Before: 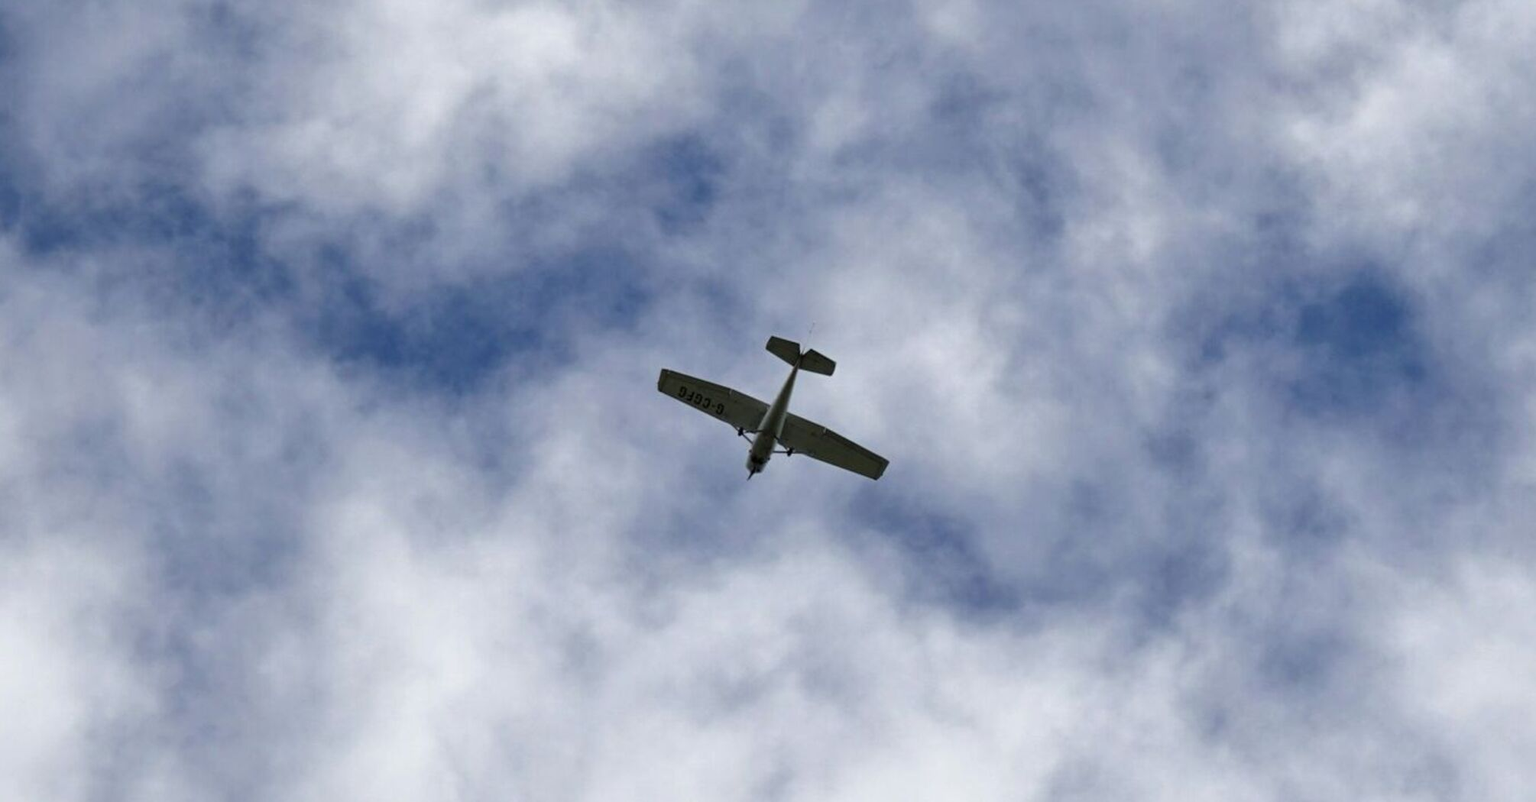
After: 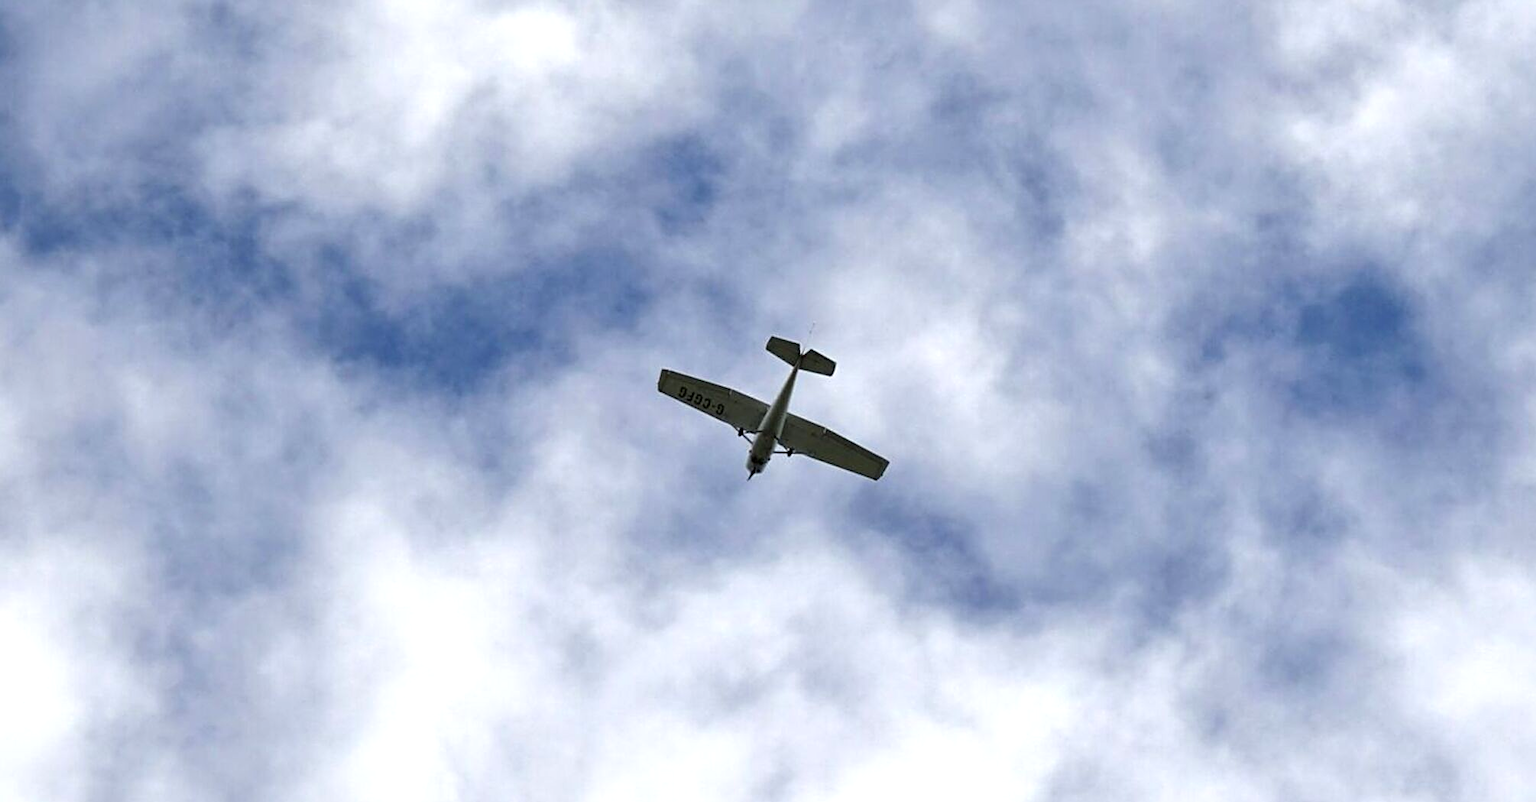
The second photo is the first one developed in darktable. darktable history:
exposure: exposure 0.522 EV, compensate exposure bias true, compensate highlight preservation false
sharpen: on, module defaults
